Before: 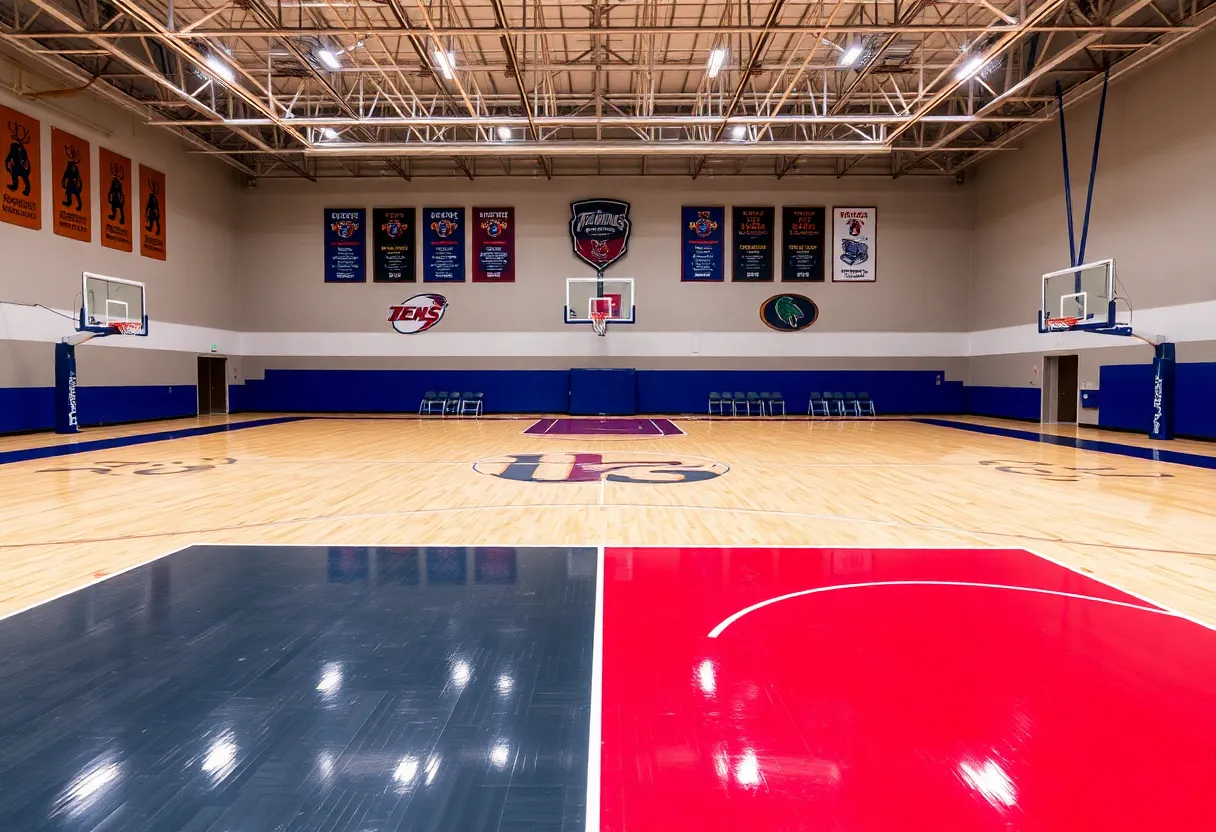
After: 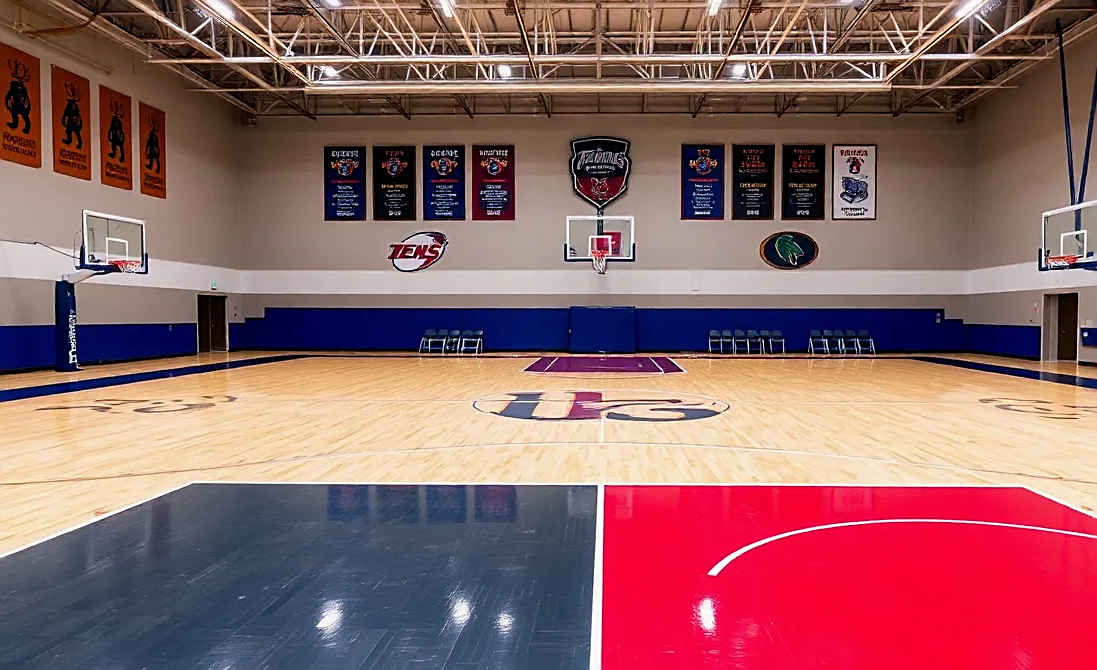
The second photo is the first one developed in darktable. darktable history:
crop: top 7.49%, right 9.717%, bottom 11.943%
exposure: exposure -0.072 EV, compensate highlight preservation false
sharpen: on, module defaults
